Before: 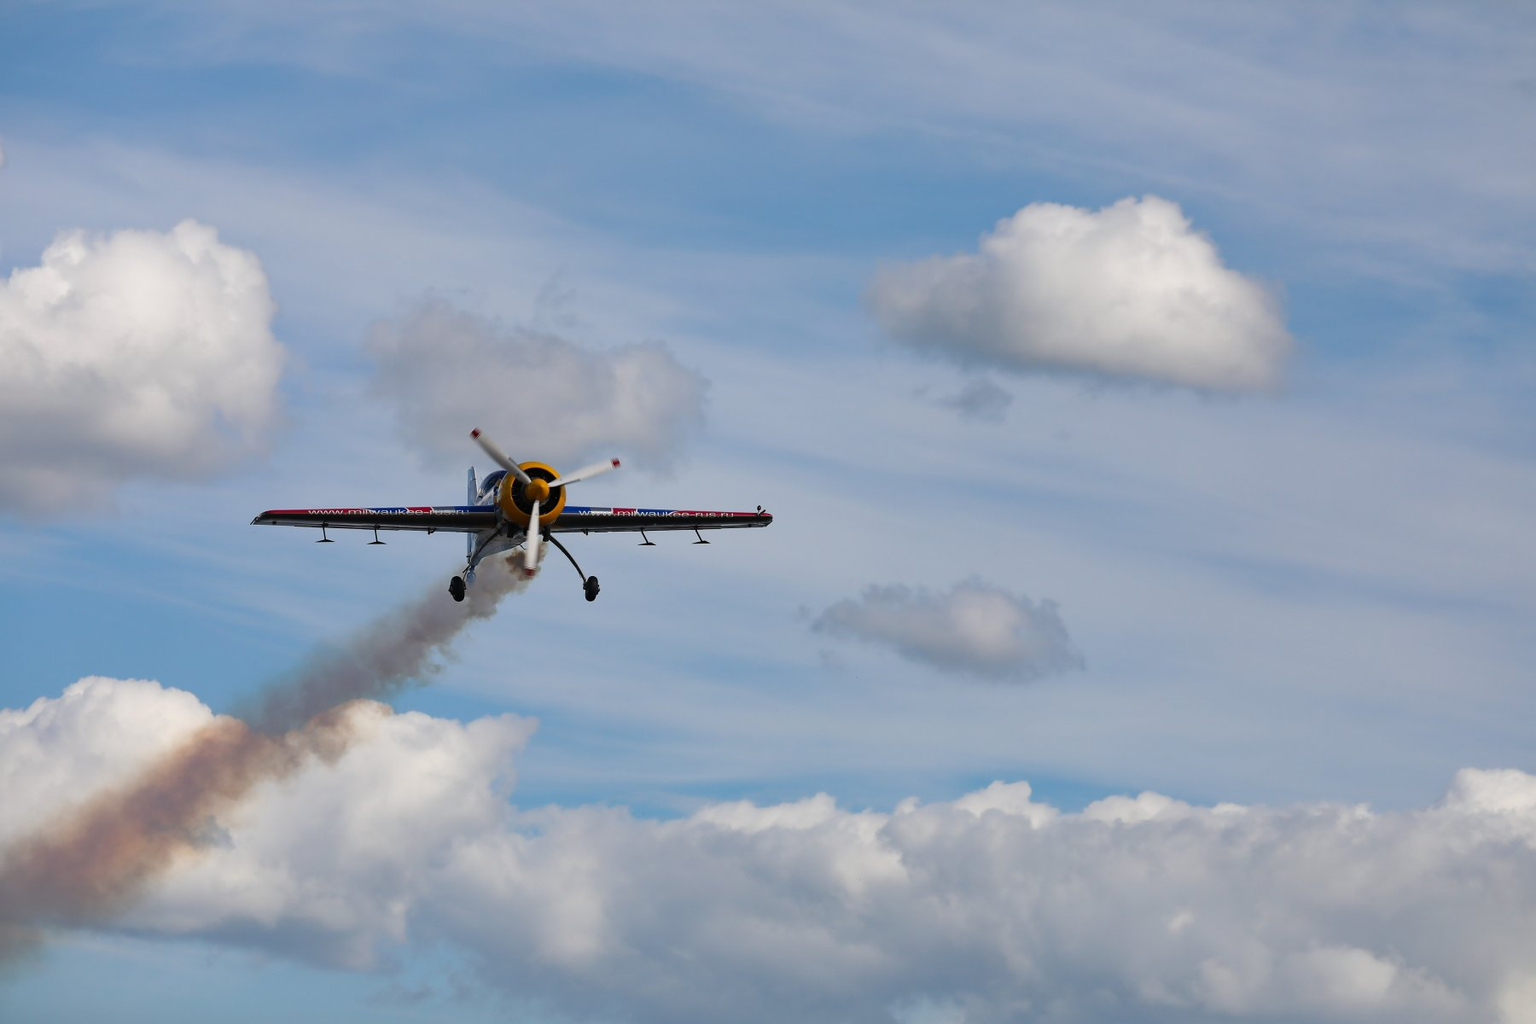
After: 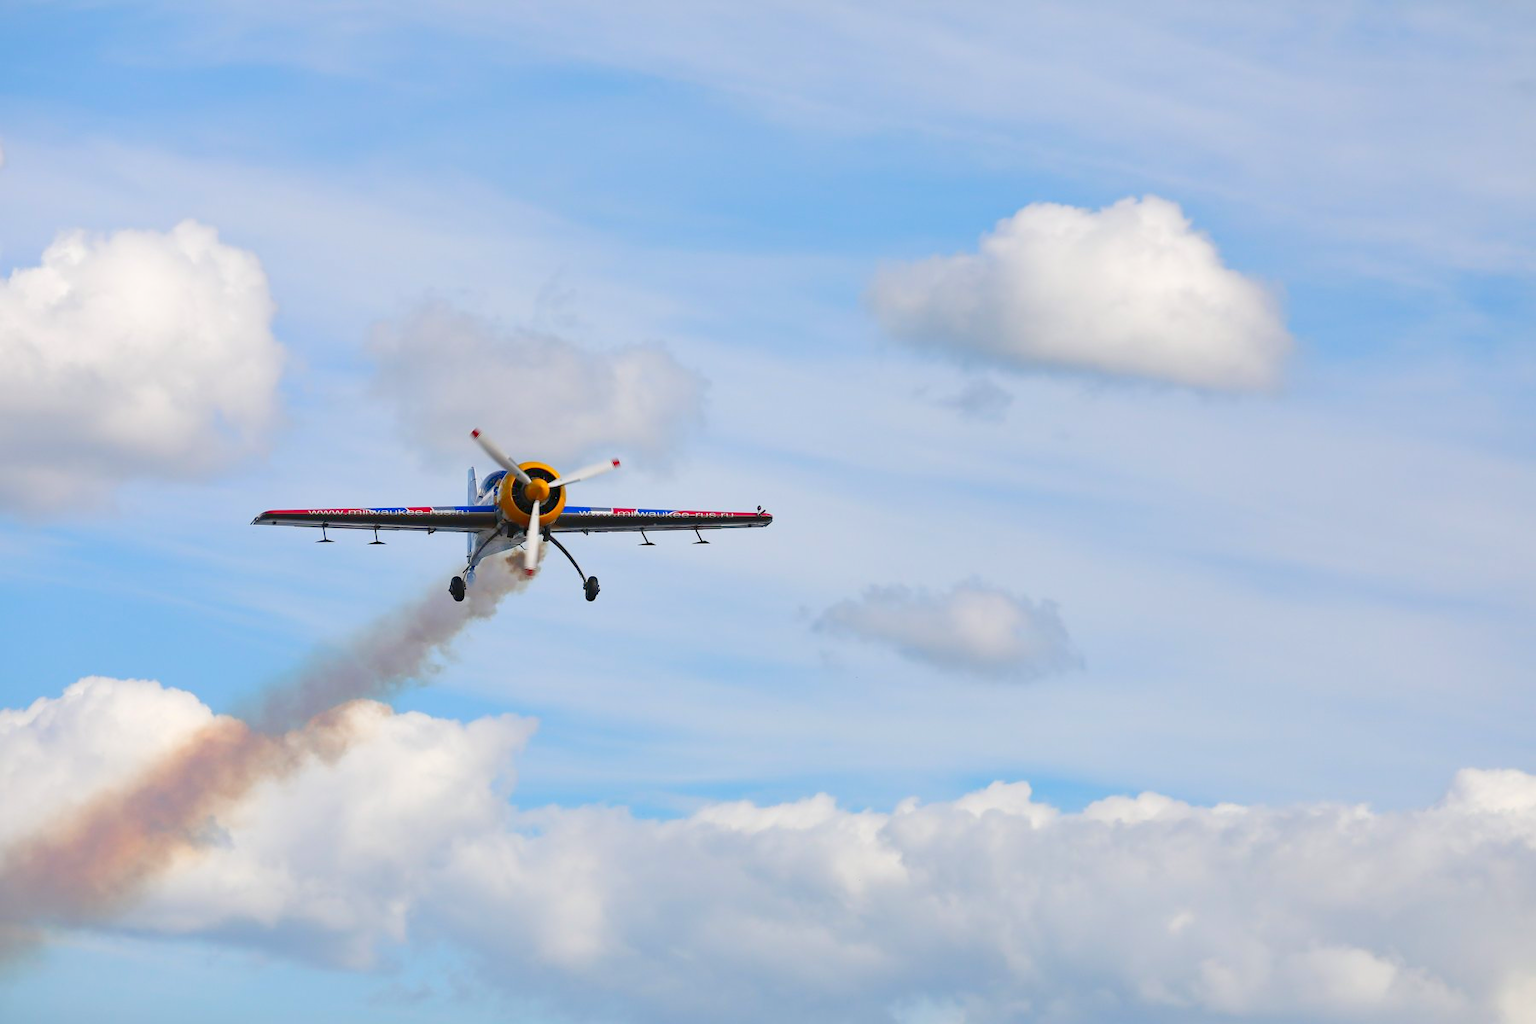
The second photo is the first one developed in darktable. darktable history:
white balance: emerald 1
levels: levels [0, 0.397, 0.955]
